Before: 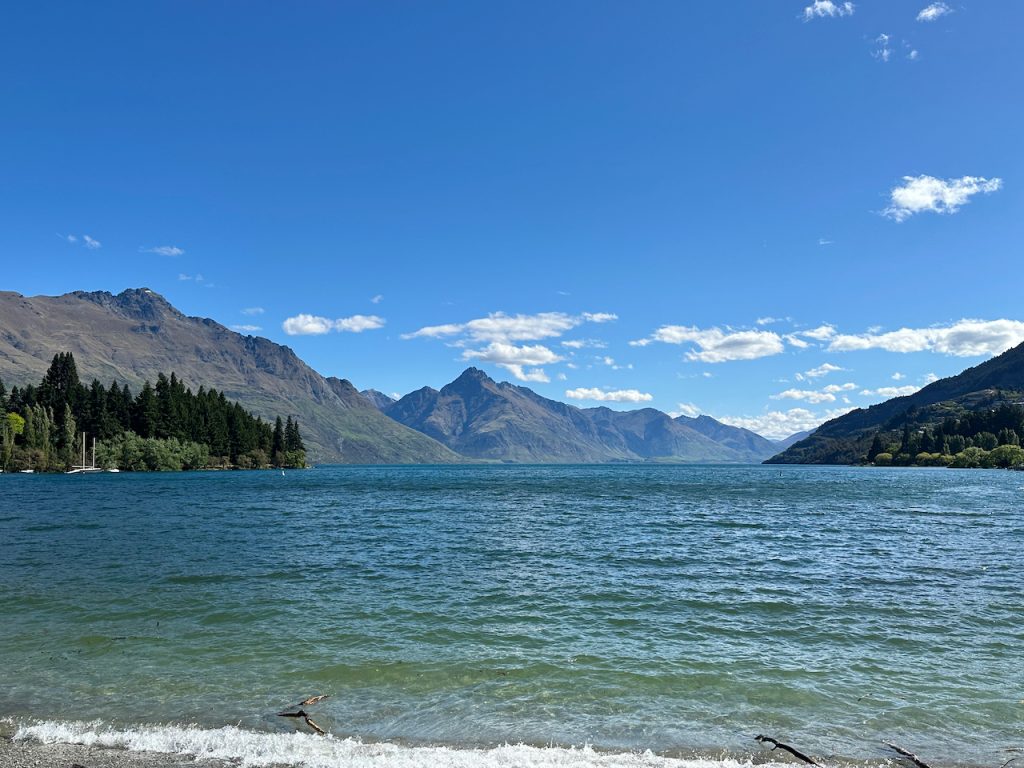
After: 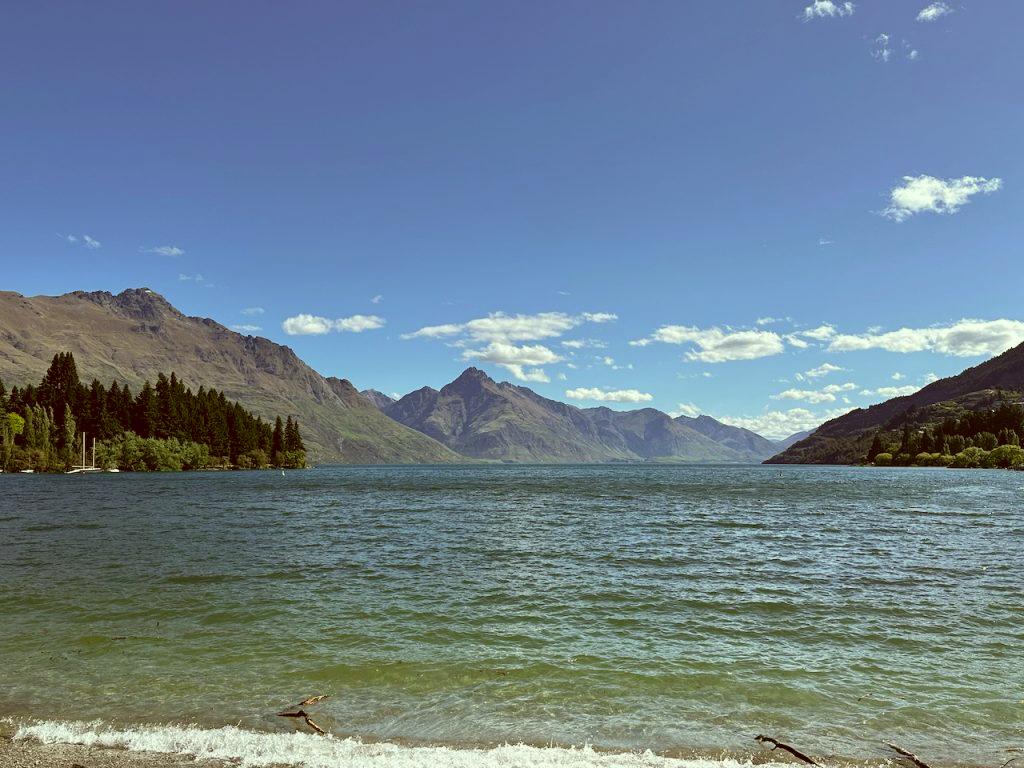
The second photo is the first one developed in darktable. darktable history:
color correction: highlights a* -6, highlights b* 9.62, shadows a* 10.78, shadows b* 23.75
